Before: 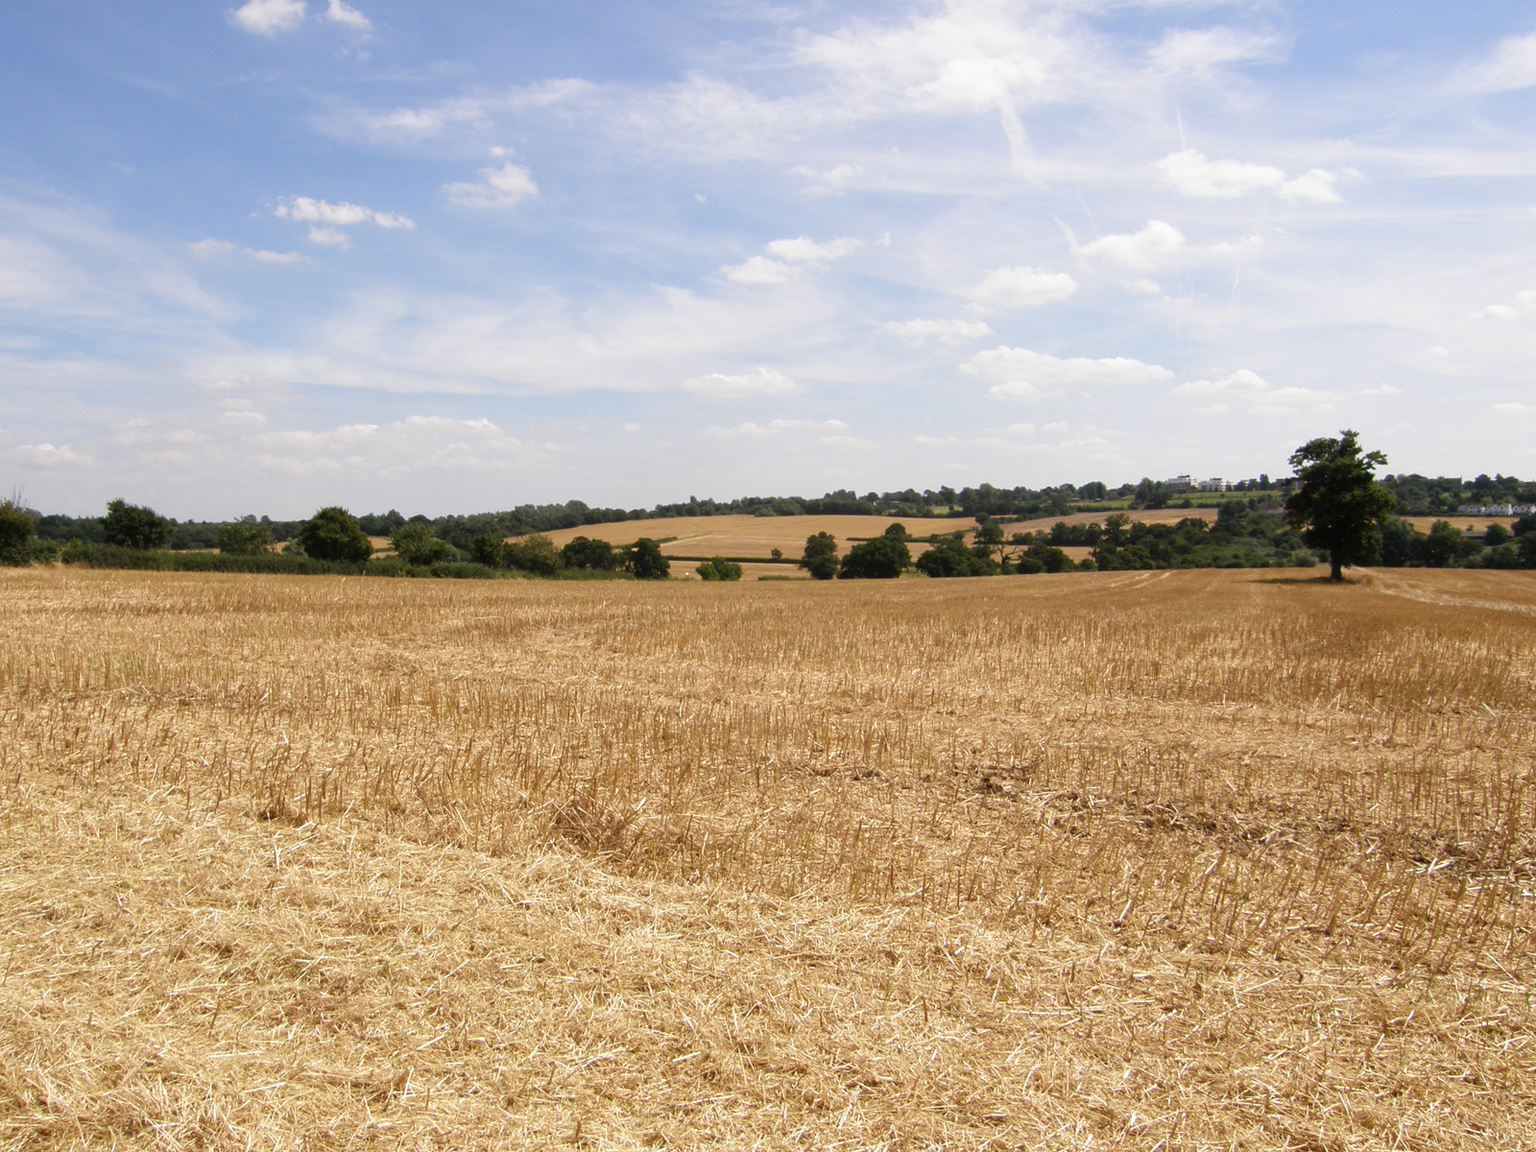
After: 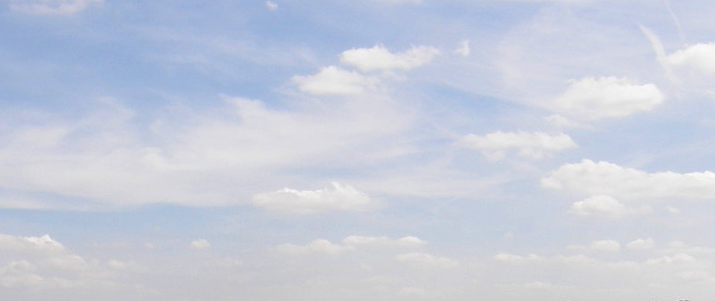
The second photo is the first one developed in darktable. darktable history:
crop: left 28.64%, top 16.832%, right 26.637%, bottom 58.055%
tone curve: curves: ch0 [(0, 0) (0.003, 0.002) (0.011, 0.009) (0.025, 0.021) (0.044, 0.037) (0.069, 0.058) (0.1, 0.084) (0.136, 0.114) (0.177, 0.149) (0.224, 0.188) (0.277, 0.232) (0.335, 0.281) (0.399, 0.341) (0.468, 0.416) (0.543, 0.496) (0.623, 0.574) (0.709, 0.659) (0.801, 0.754) (0.898, 0.876) (1, 1)], preserve colors none
